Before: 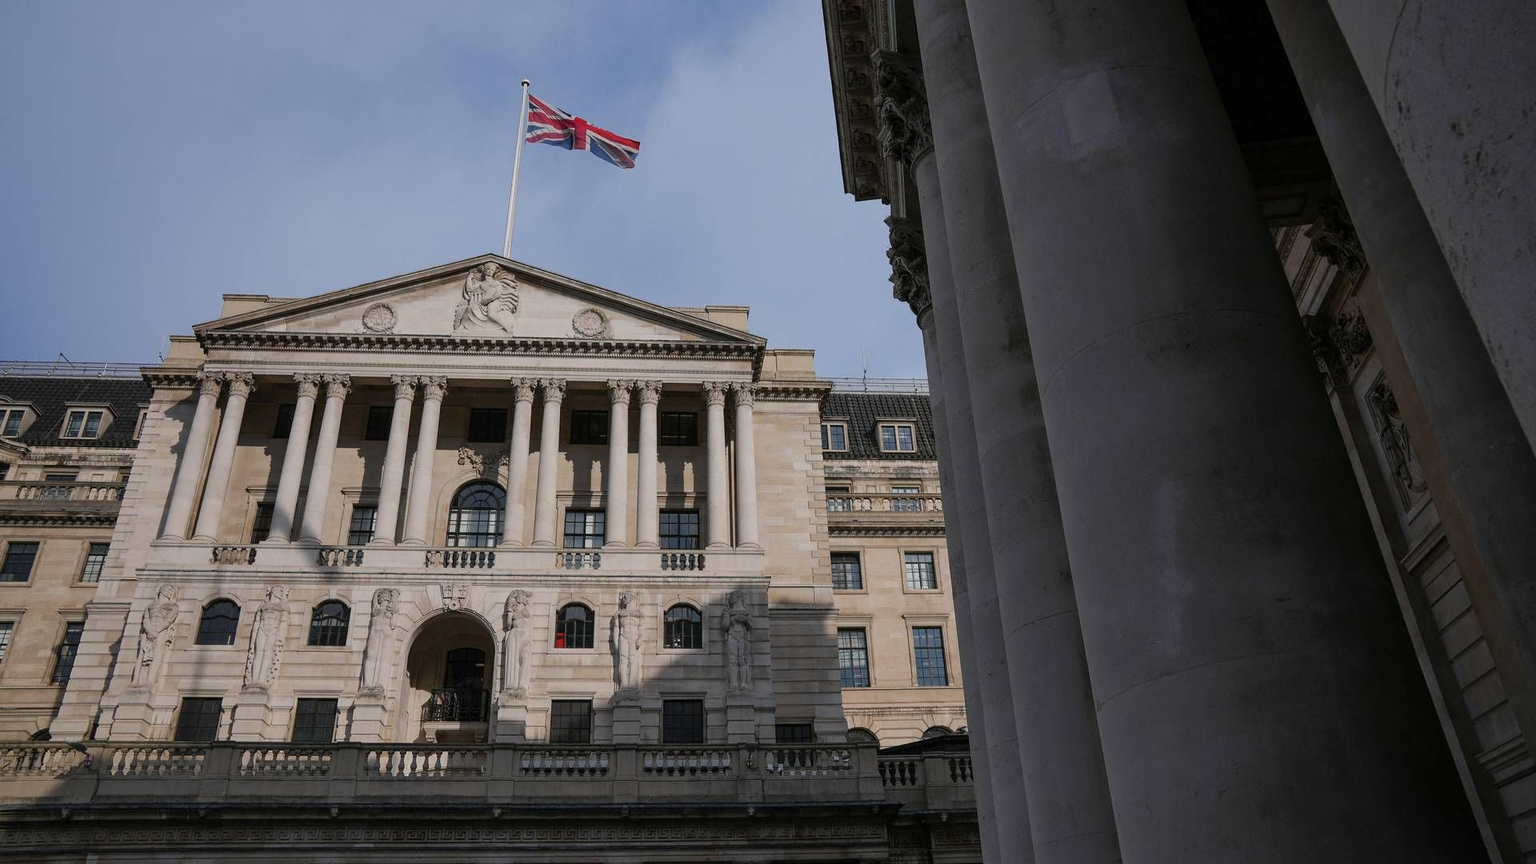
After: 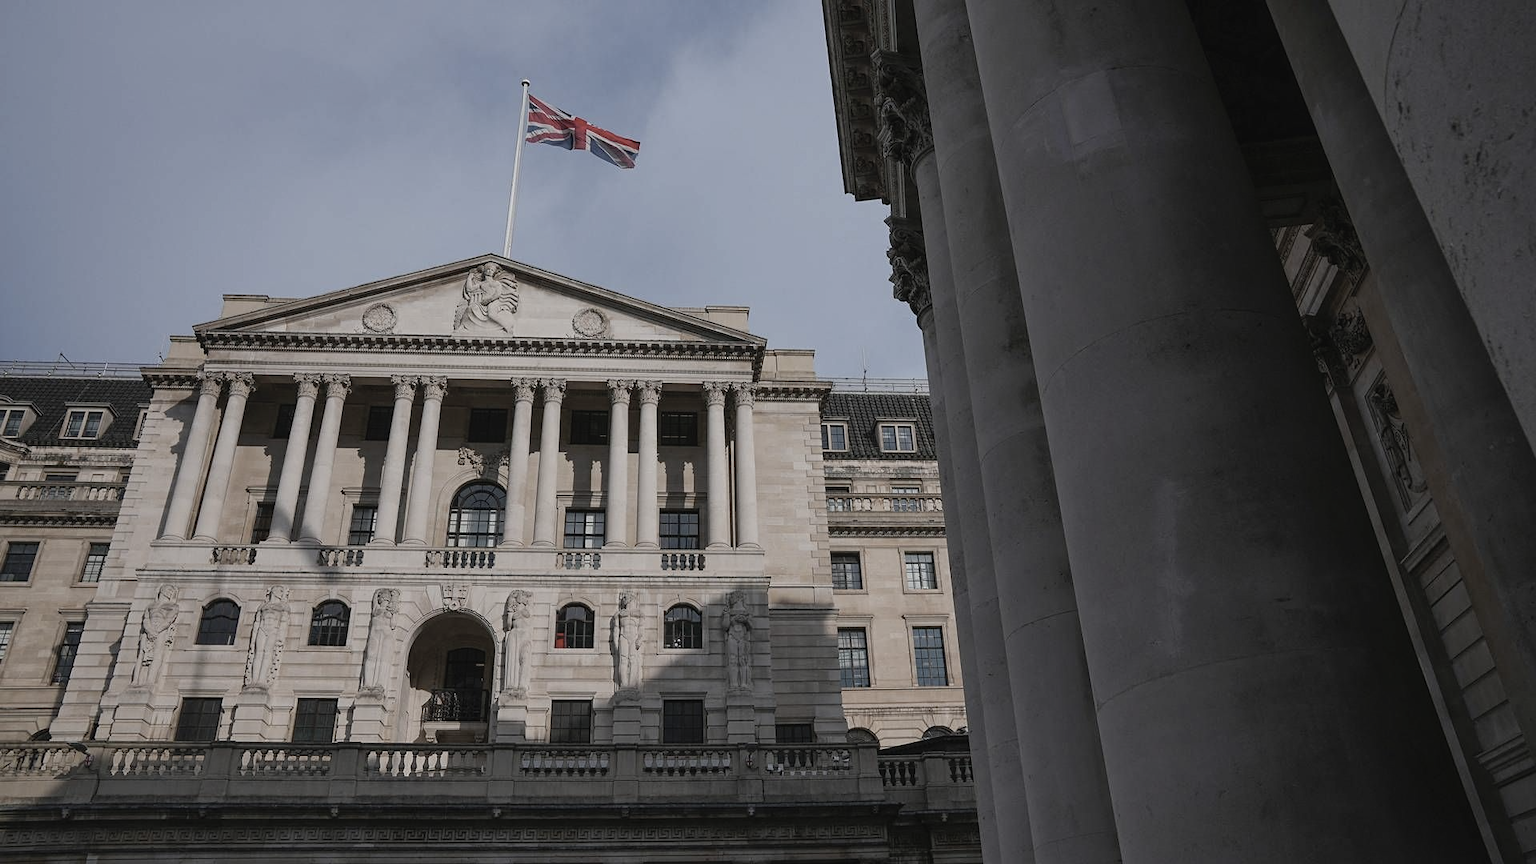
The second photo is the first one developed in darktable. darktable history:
sharpen: amount 0.202
contrast brightness saturation: contrast -0.062, saturation -0.416
